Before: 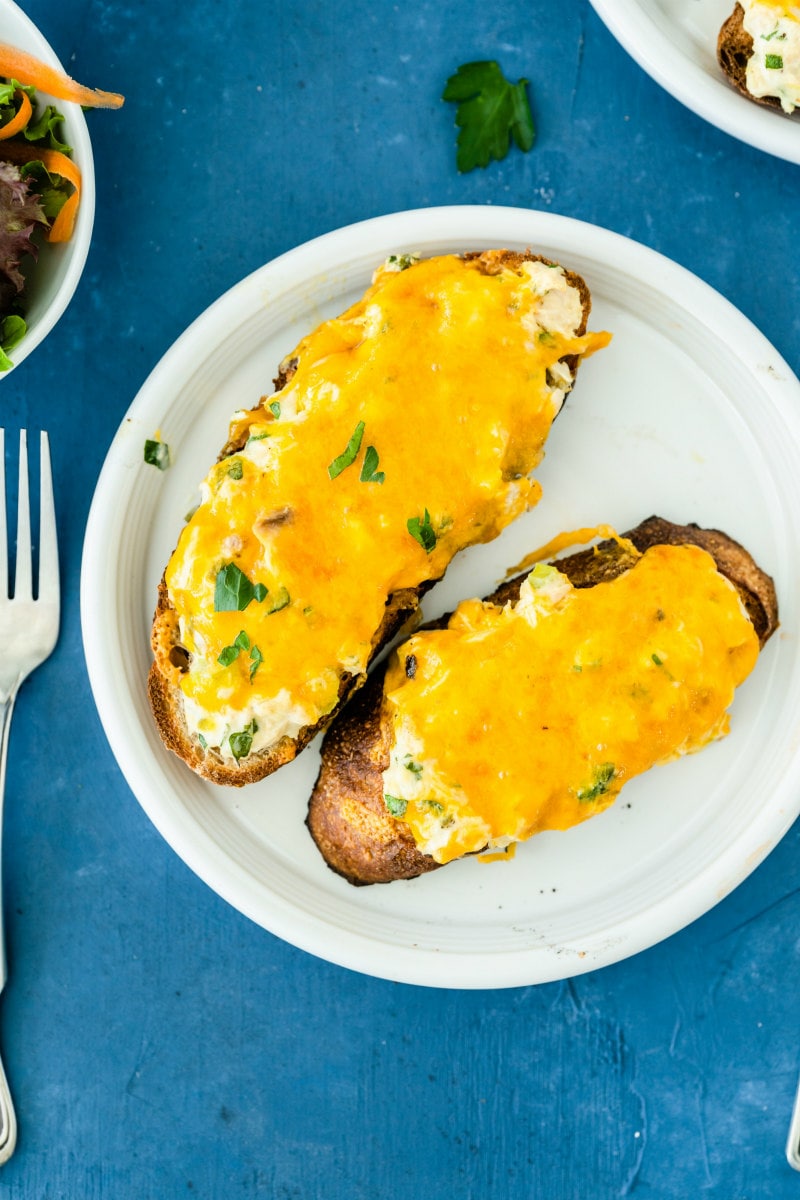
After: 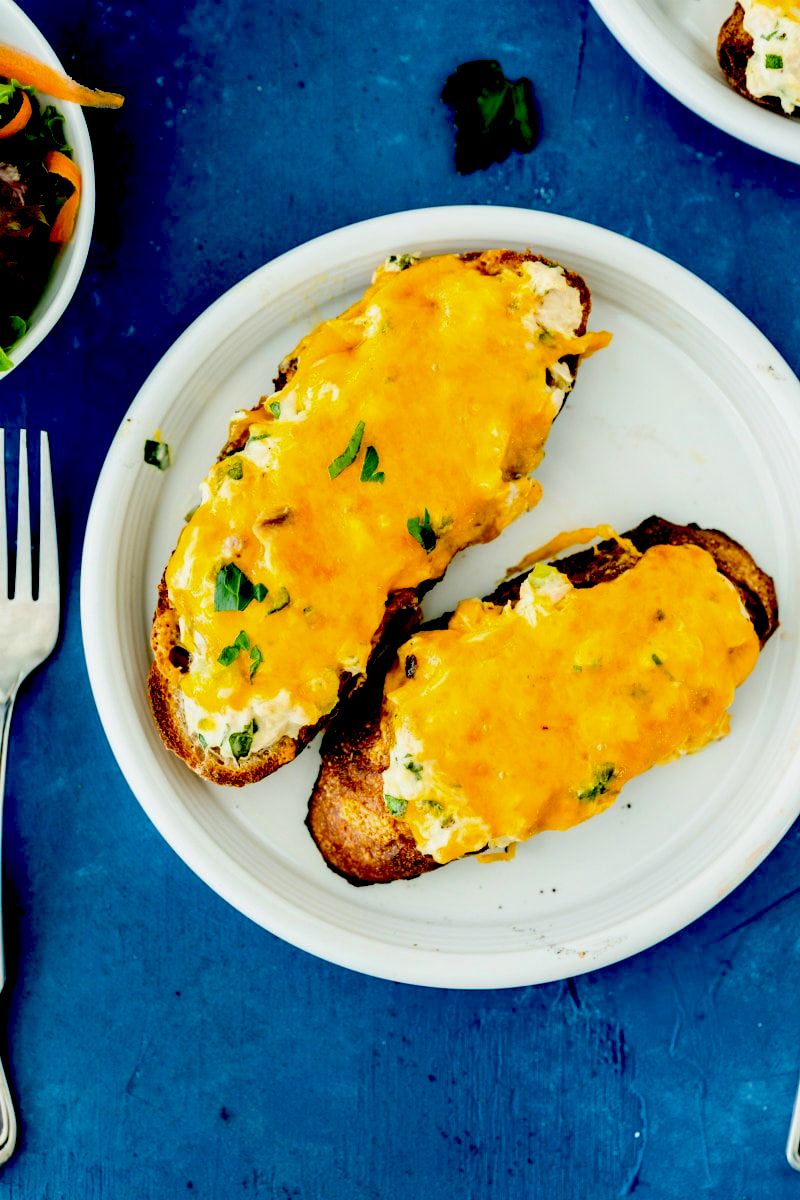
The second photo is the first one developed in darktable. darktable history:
exposure: black level correction 0.098, exposure -0.094 EV, compensate exposure bias true, compensate highlight preservation false
